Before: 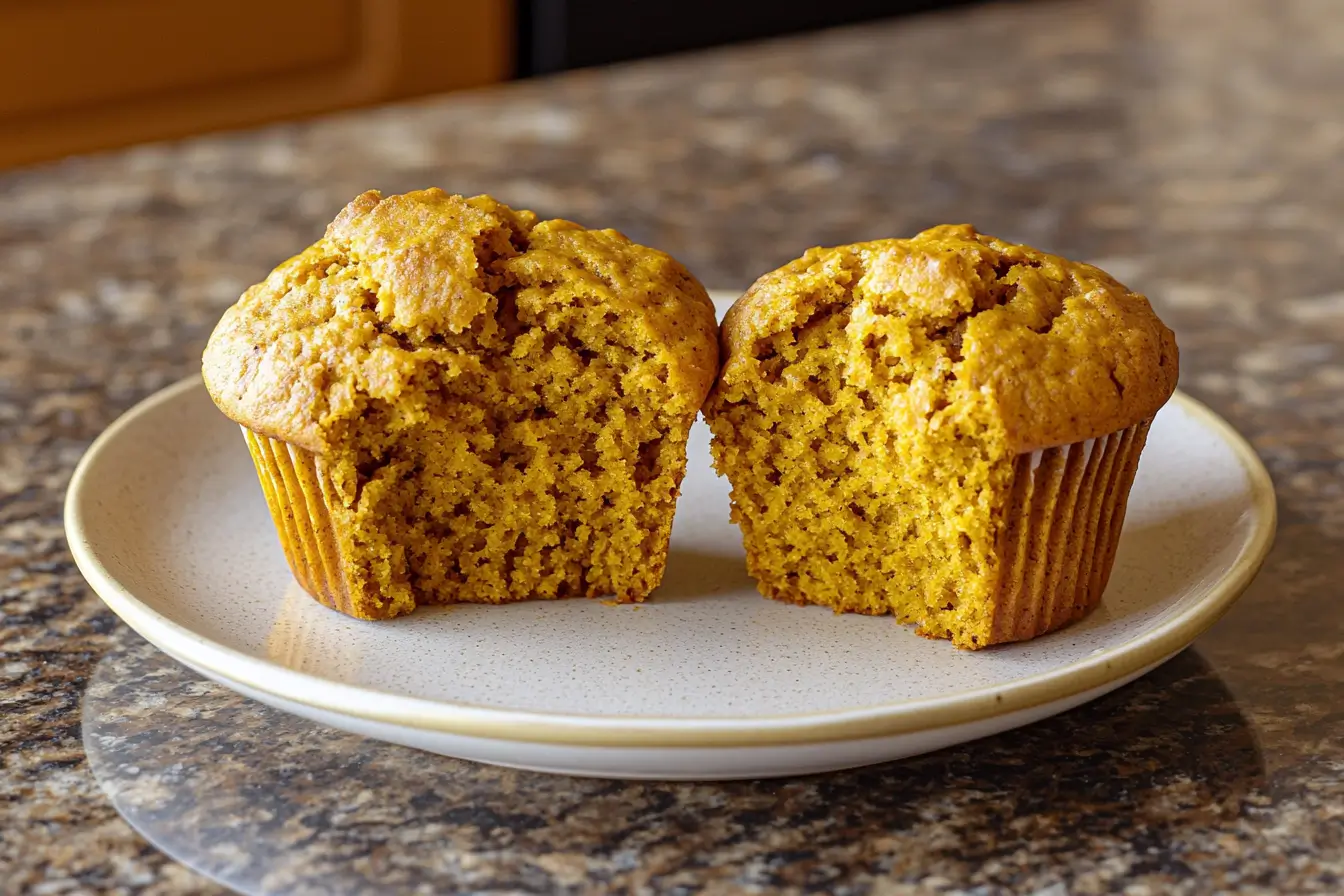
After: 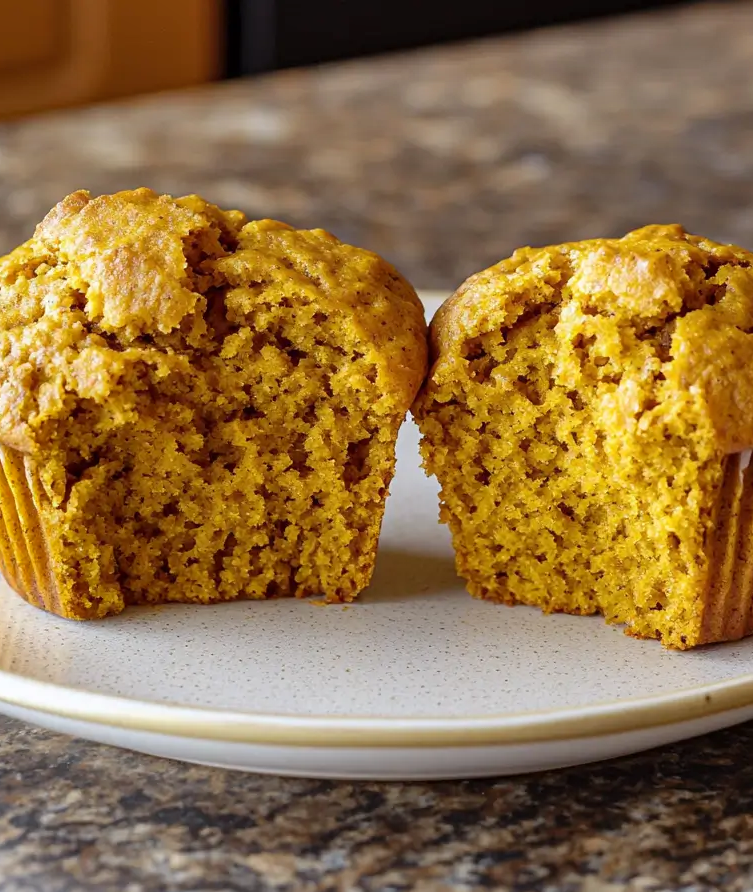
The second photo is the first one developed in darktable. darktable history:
crop: left 21.674%, right 22.086%
shadows and highlights: radius 133.83, soften with gaussian
